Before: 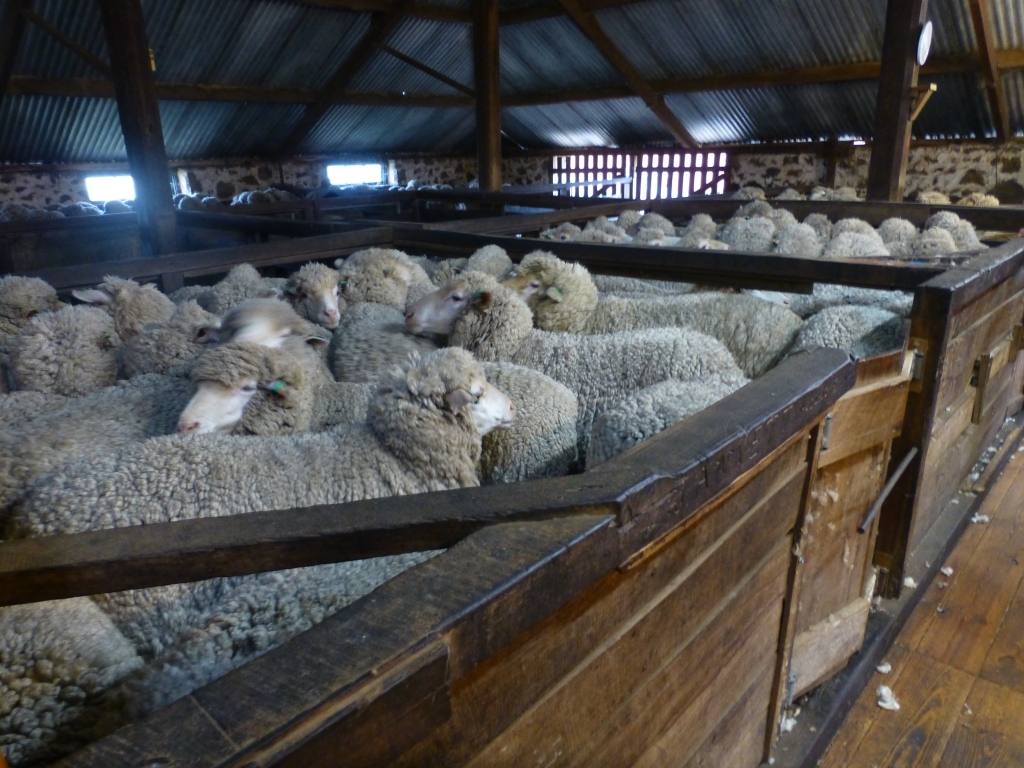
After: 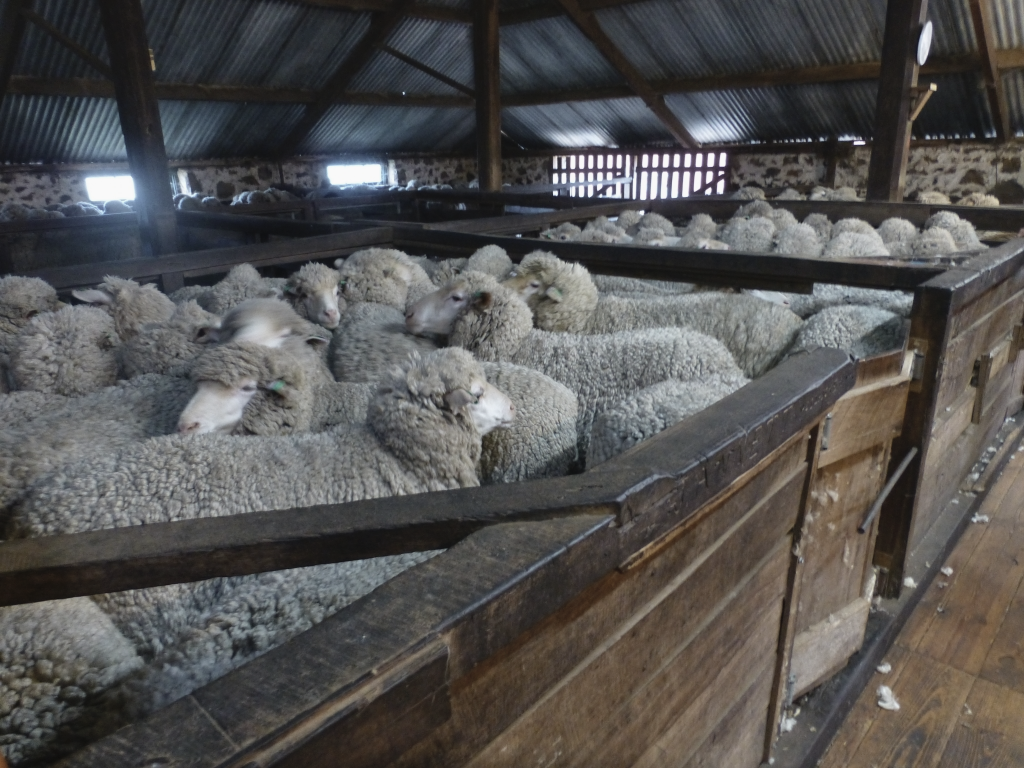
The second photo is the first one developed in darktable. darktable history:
contrast brightness saturation: contrast -0.05, saturation -0.41
shadows and highlights: shadows 37.27, highlights -28.18, soften with gaussian
